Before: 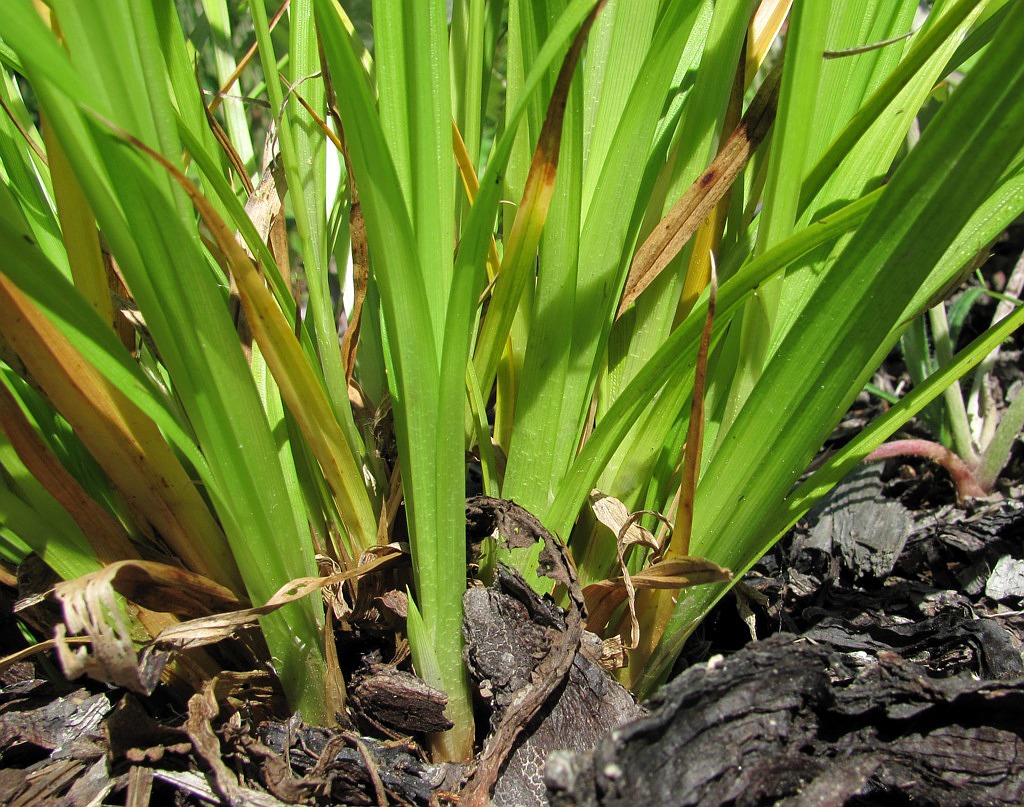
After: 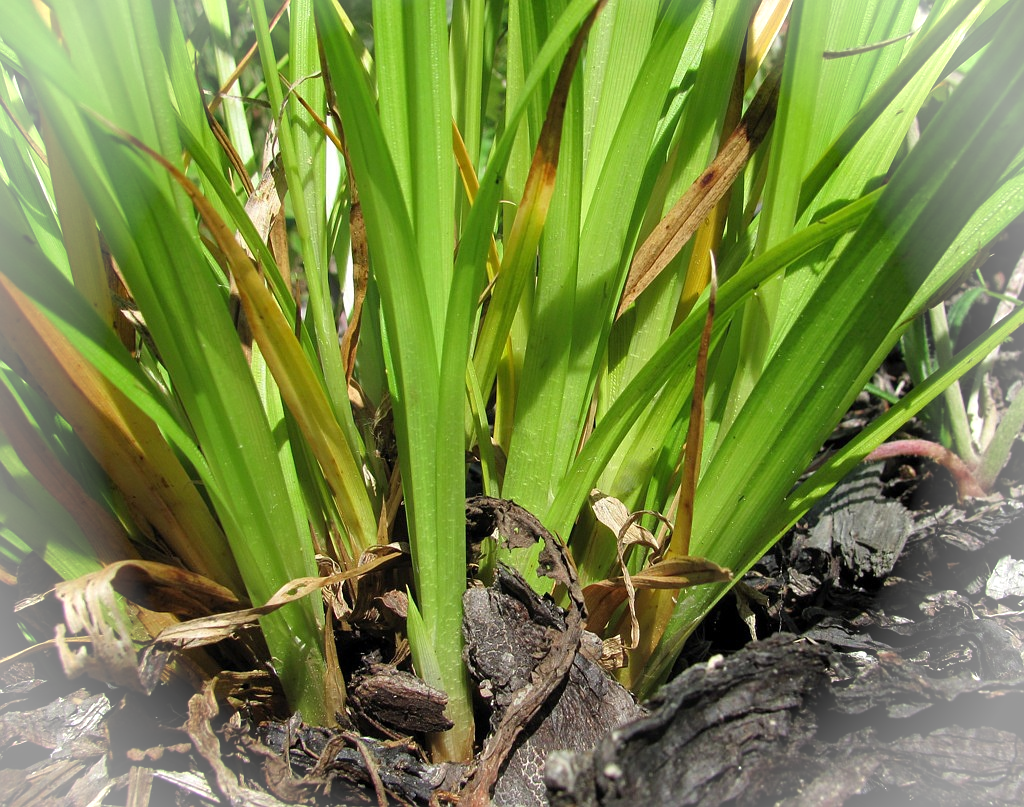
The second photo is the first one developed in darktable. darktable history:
vignetting: fall-off radius 32.5%, brightness 0.313, saturation 0
